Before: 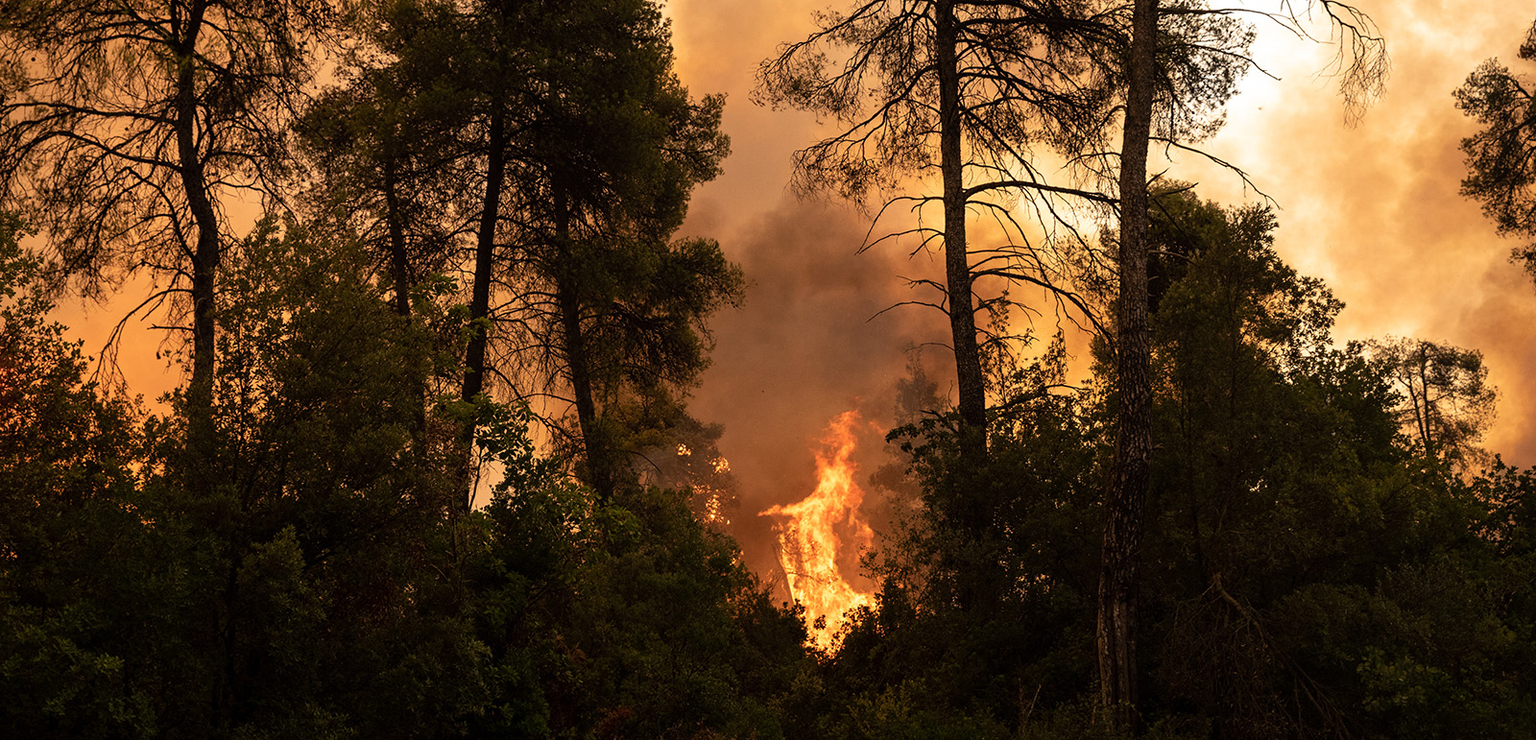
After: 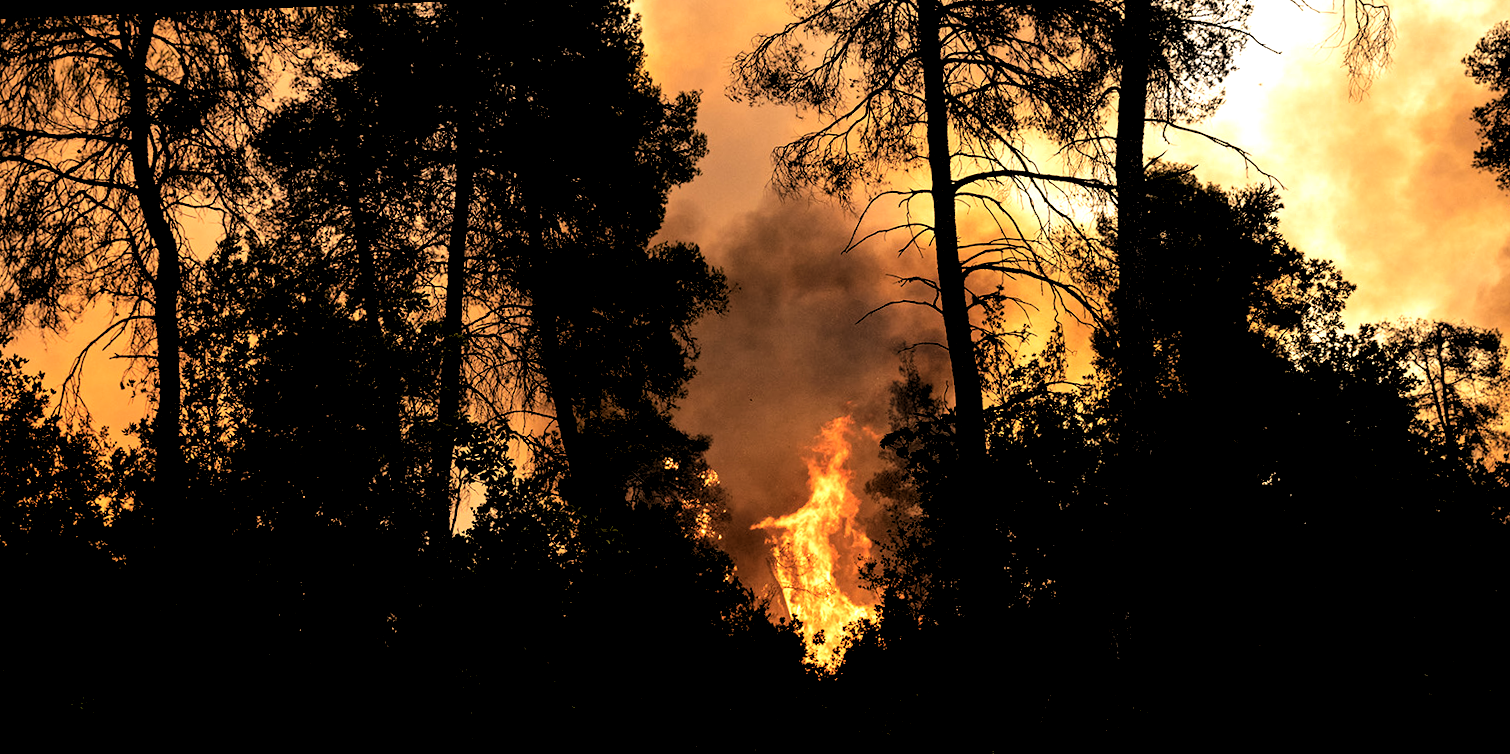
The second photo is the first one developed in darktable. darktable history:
rgb levels: levels [[0.034, 0.472, 0.904], [0, 0.5, 1], [0, 0.5, 1]]
tone equalizer: -8 EV -0.75 EV, -7 EV -0.7 EV, -6 EV -0.6 EV, -5 EV -0.4 EV, -3 EV 0.4 EV, -2 EV 0.6 EV, -1 EV 0.7 EV, +0 EV 0.75 EV, edges refinement/feathering 500, mask exposure compensation -1.57 EV, preserve details no
white balance: emerald 1
rotate and perspective: rotation -2.12°, lens shift (vertical) 0.009, lens shift (horizontal) -0.008, automatic cropping original format, crop left 0.036, crop right 0.964, crop top 0.05, crop bottom 0.959
shadows and highlights: radius 121.13, shadows 21.4, white point adjustment -9.72, highlights -14.39, soften with gaussian
